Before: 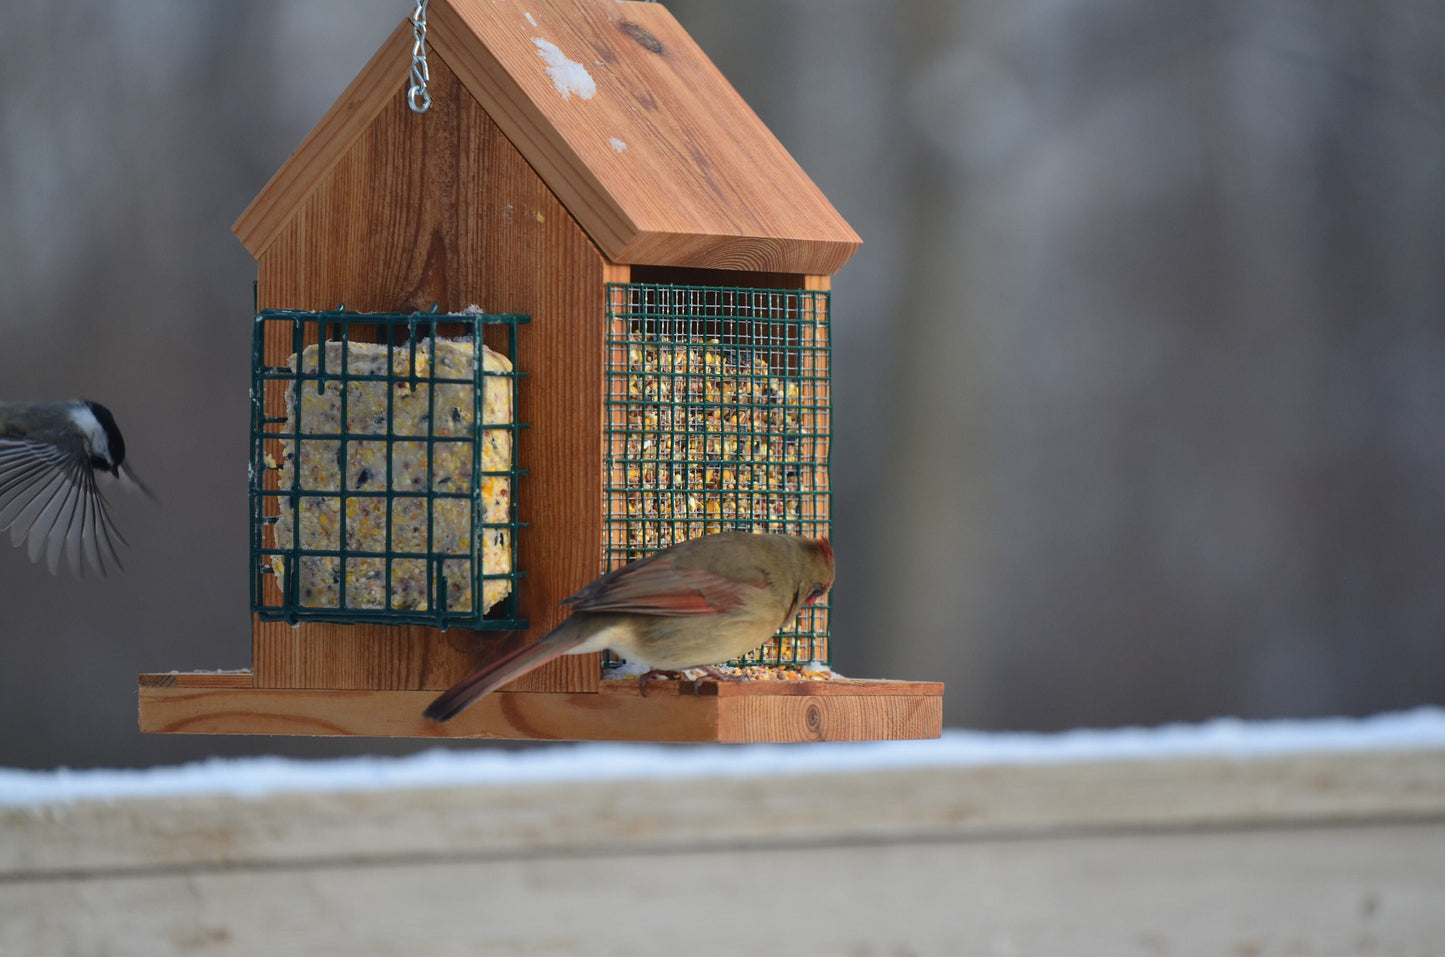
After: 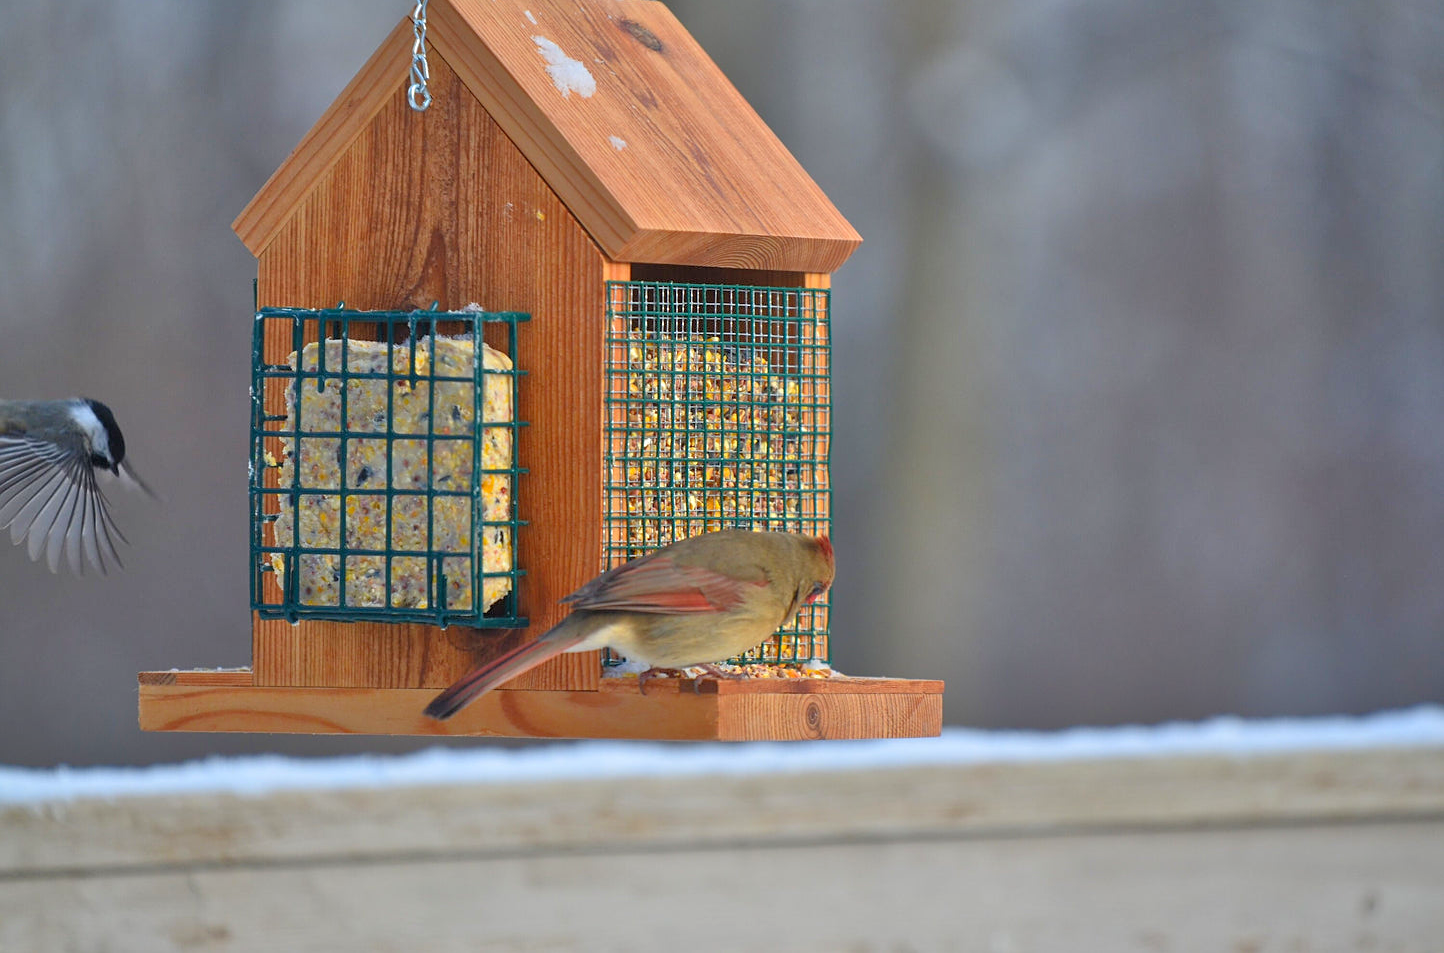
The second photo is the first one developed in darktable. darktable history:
tone equalizer: -7 EV 0.151 EV, -6 EV 0.601 EV, -5 EV 1.13 EV, -4 EV 1.33 EV, -3 EV 1.12 EV, -2 EV 0.6 EV, -1 EV 0.157 EV
sharpen: amount 0.216
contrast brightness saturation: saturation 0.178
crop: top 0.223%, bottom 0.173%
